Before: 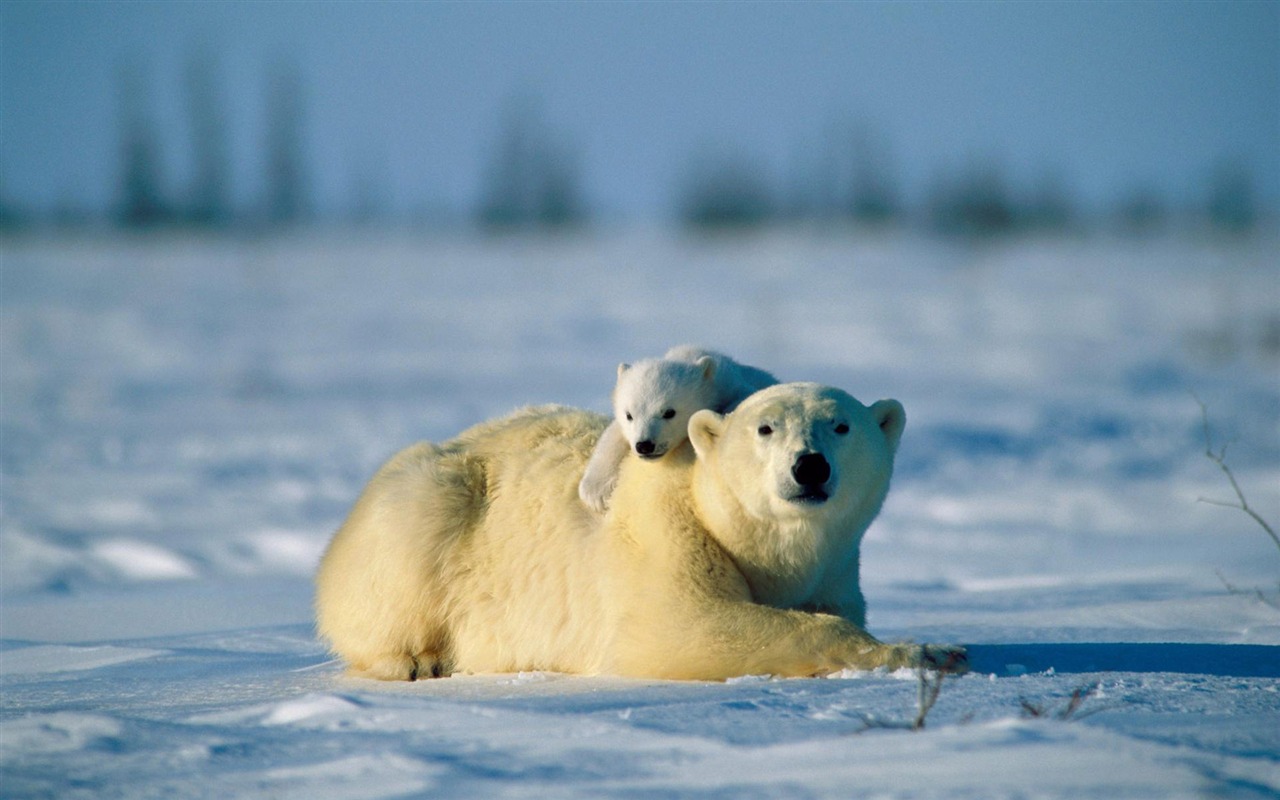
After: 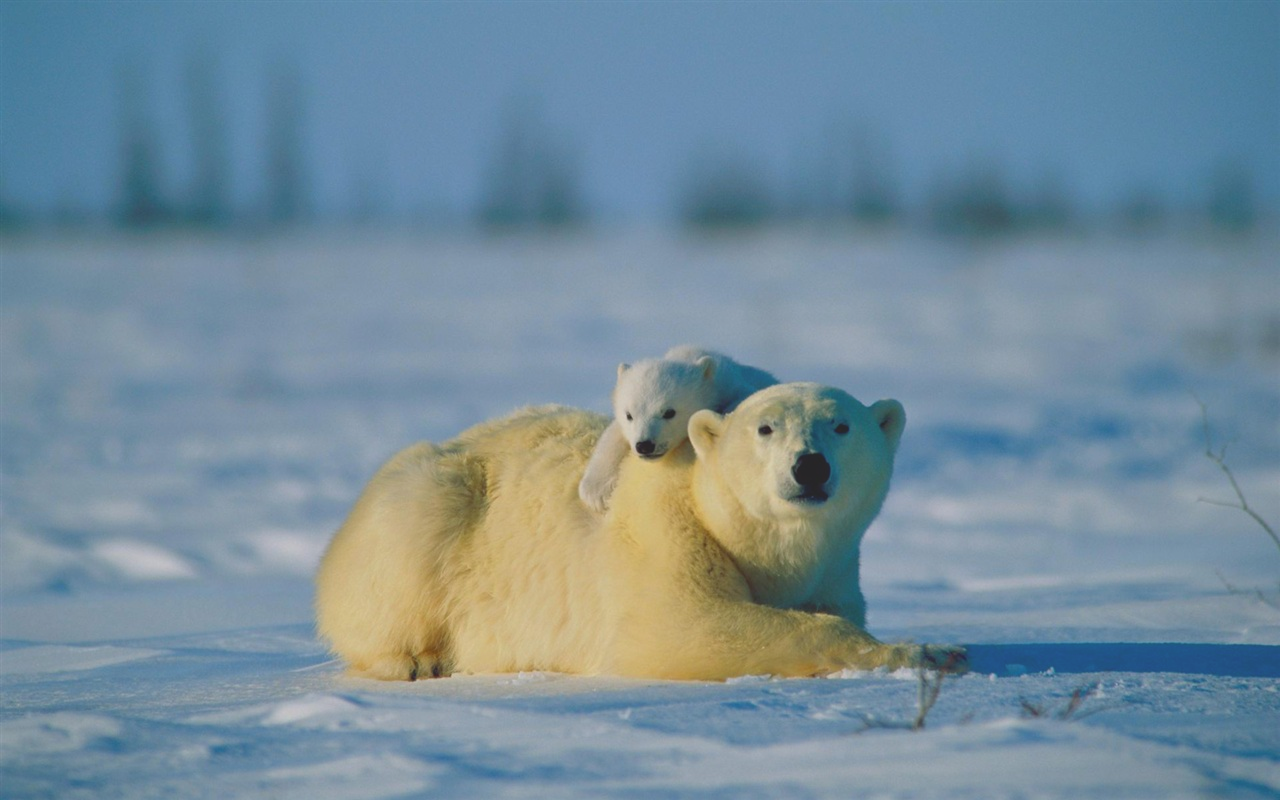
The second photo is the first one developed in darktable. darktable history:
contrast brightness saturation: contrast -0.298
